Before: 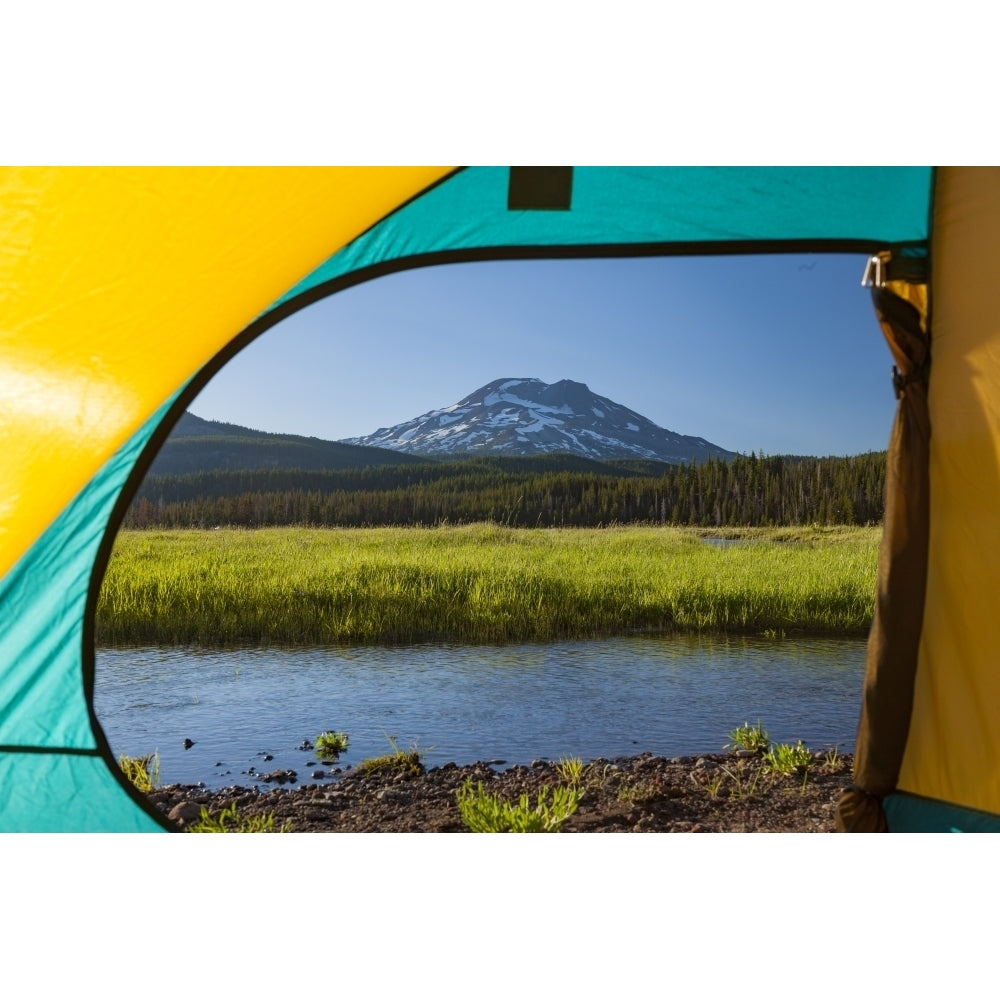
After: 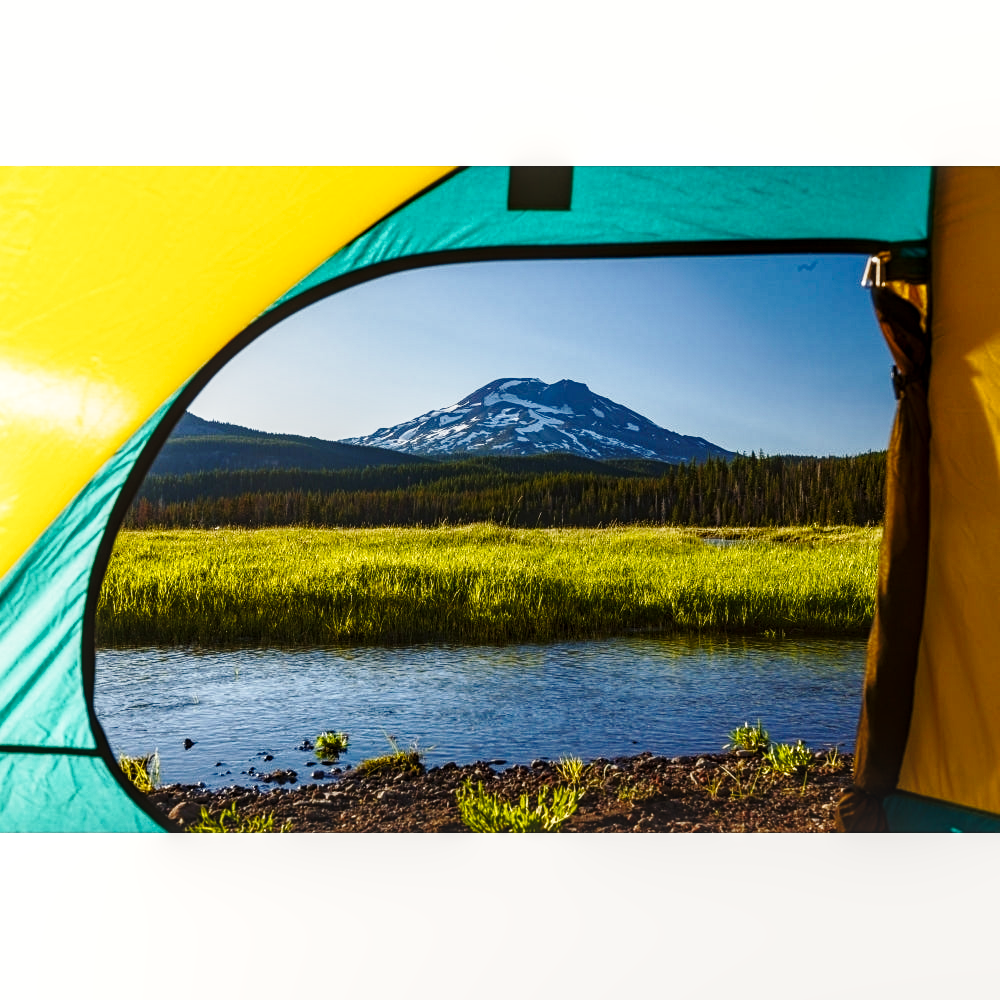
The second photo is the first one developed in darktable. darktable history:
color balance rgb: highlights gain › chroma 3.088%, highlights gain › hue 76.79°, linear chroma grading › global chroma 0.654%, perceptual saturation grading › global saturation 20%, perceptual saturation grading › highlights -24.965%, perceptual saturation grading › shadows 49.487%, perceptual brilliance grading › highlights 3.186%, perceptual brilliance grading › mid-tones -18.797%, perceptual brilliance grading › shadows -41.059%, global vibrance 20%
sharpen: amount 0.205
contrast brightness saturation: saturation -0.061
base curve: curves: ch0 [(0, 0) (0.028, 0.03) (0.121, 0.232) (0.46, 0.748) (0.859, 0.968) (1, 1)], preserve colors none
local contrast: on, module defaults
